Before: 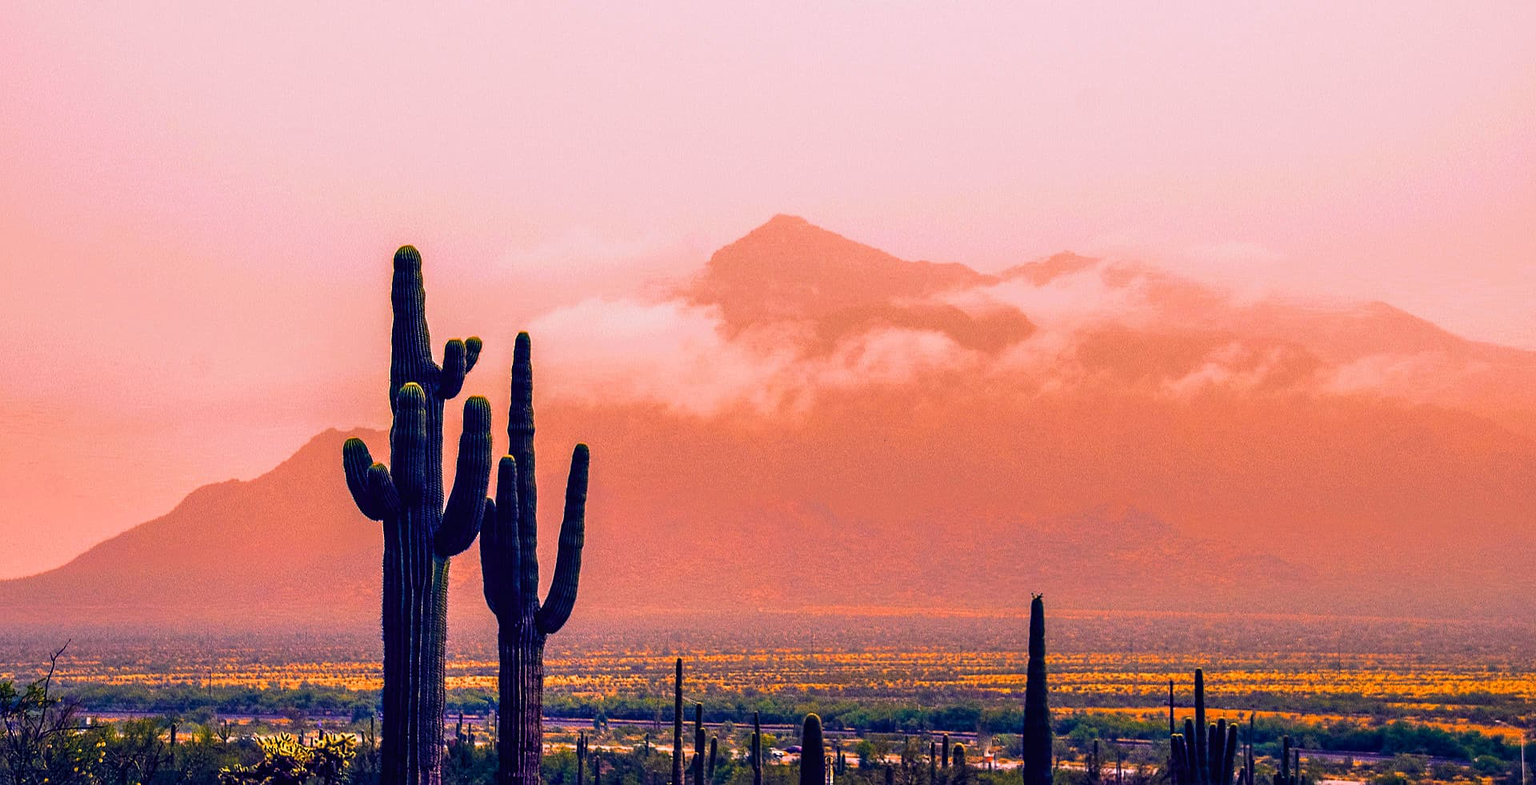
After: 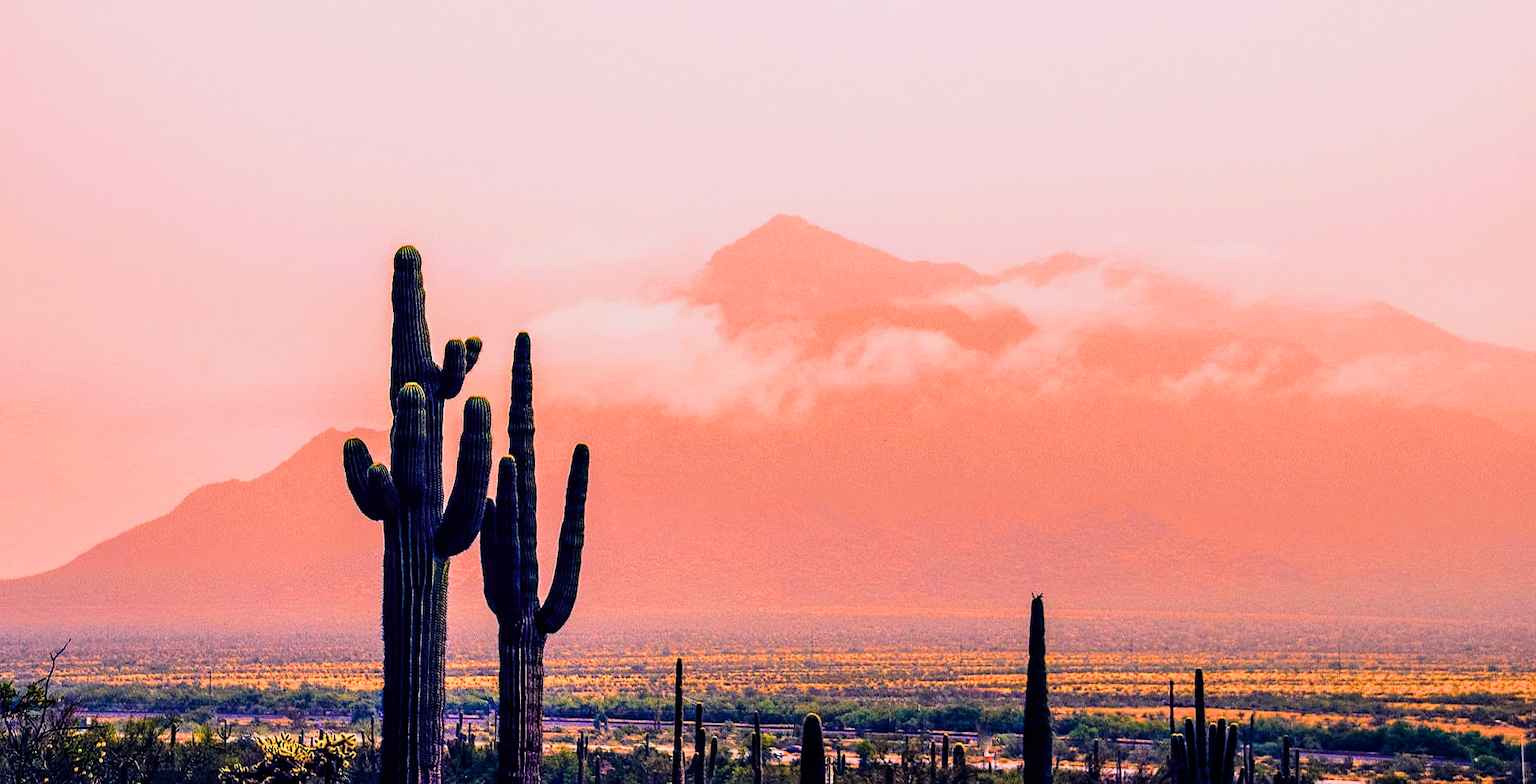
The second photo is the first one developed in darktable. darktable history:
exposure: black level correction 0, exposure 0.596 EV, compensate exposure bias true, compensate highlight preservation false
filmic rgb: black relative exposure -7.5 EV, white relative exposure 5 EV, hardness 3.34, contrast 1.298
